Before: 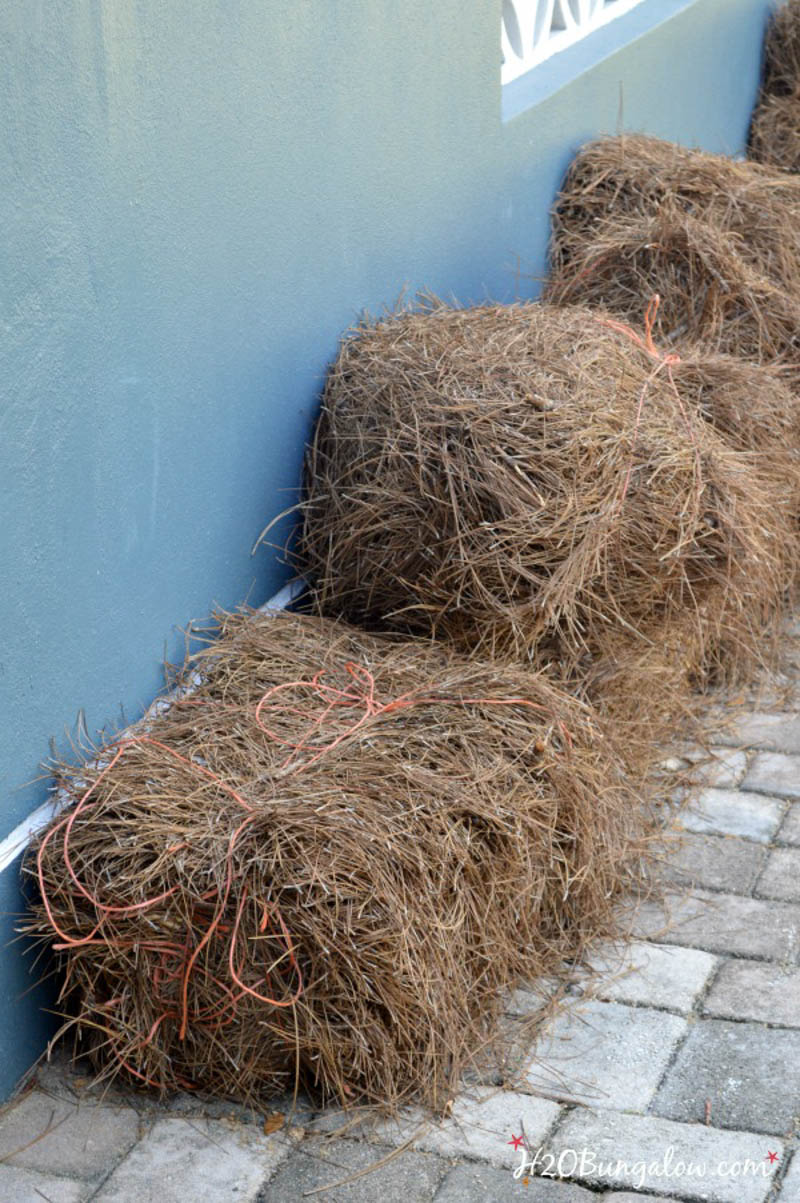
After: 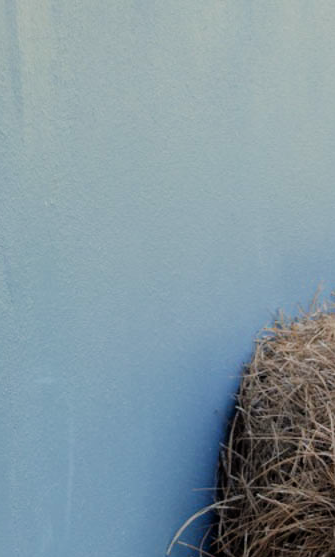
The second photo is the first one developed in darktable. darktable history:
crop and rotate: left 10.817%, top 0.062%, right 47.194%, bottom 53.626%
filmic rgb: black relative exposure -7.65 EV, white relative exposure 4.56 EV, hardness 3.61
